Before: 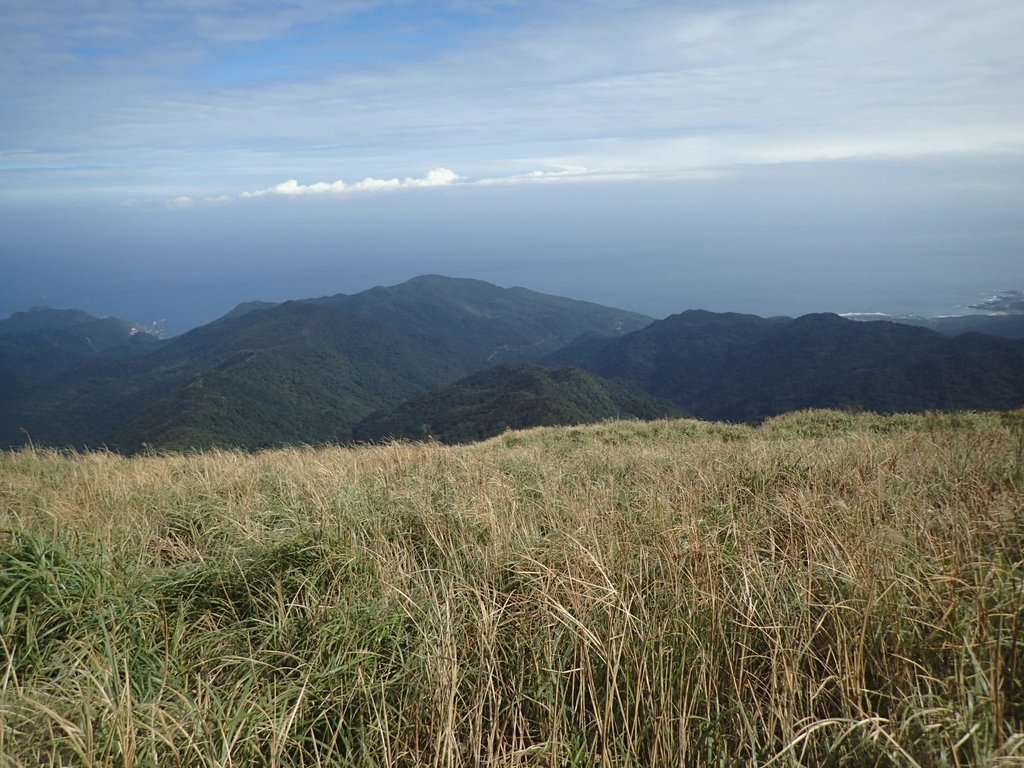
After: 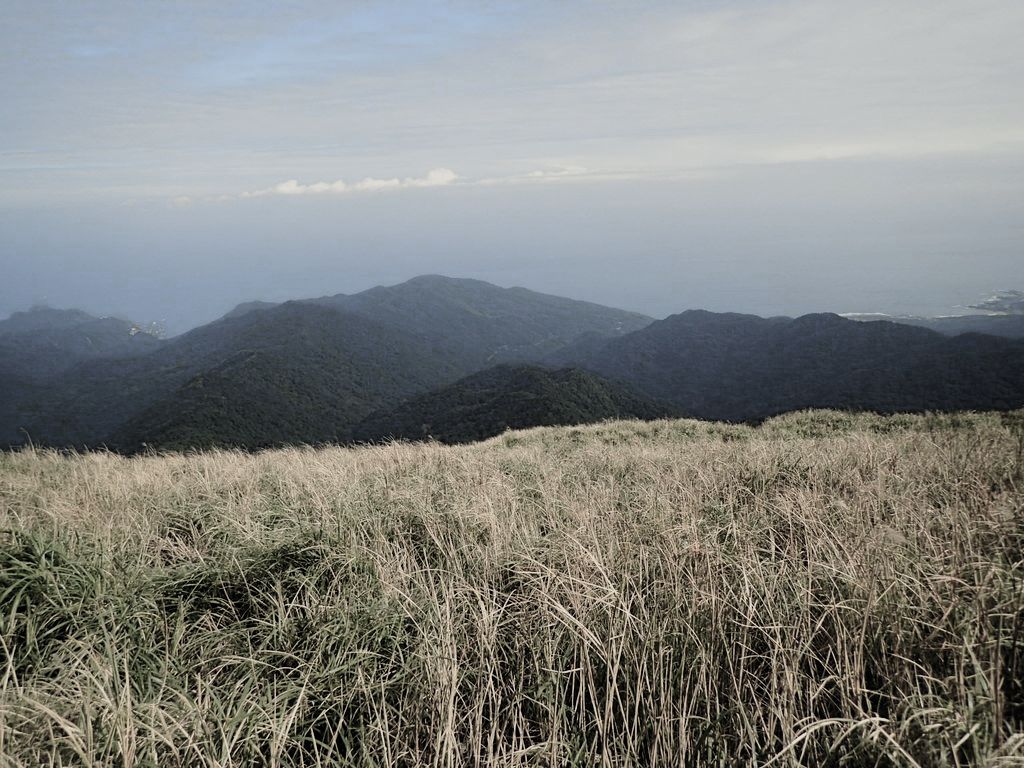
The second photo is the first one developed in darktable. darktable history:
color zones: curves: ch0 [(0.099, 0.624) (0.257, 0.596) (0.384, 0.376) (0.529, 0.492) (0.697, 0.564) (0.768, 0.532) (0.908, 0.644)]; ch1 [(0.112, 0.564) (0.254, 0.612) (0.432, 0.676) (0.592, 0.456) (0.743, 0.684) (0.888, 0.536)]; ch2 [(0.25, 0.5) (0.469, 0.36) (0.75, 0.5)]
filmic rgb: black relative exposure -5.07 EV, white relative exposure 3.98 EV, hardness 2.88, contrast 1.297, highlights saturation mix -31.02%, color science v5 (2021), contrast in shadows safe, contrast in highlights safe
color balance rgb: highlights gain › chroma 3.017%, highlights gain › hue 73.68°, perceptual saturation grading › global saturation 34.529%, perceptual saturation grading › highlights -25.456%, perceptual saturation grading › shadows 49.718%
